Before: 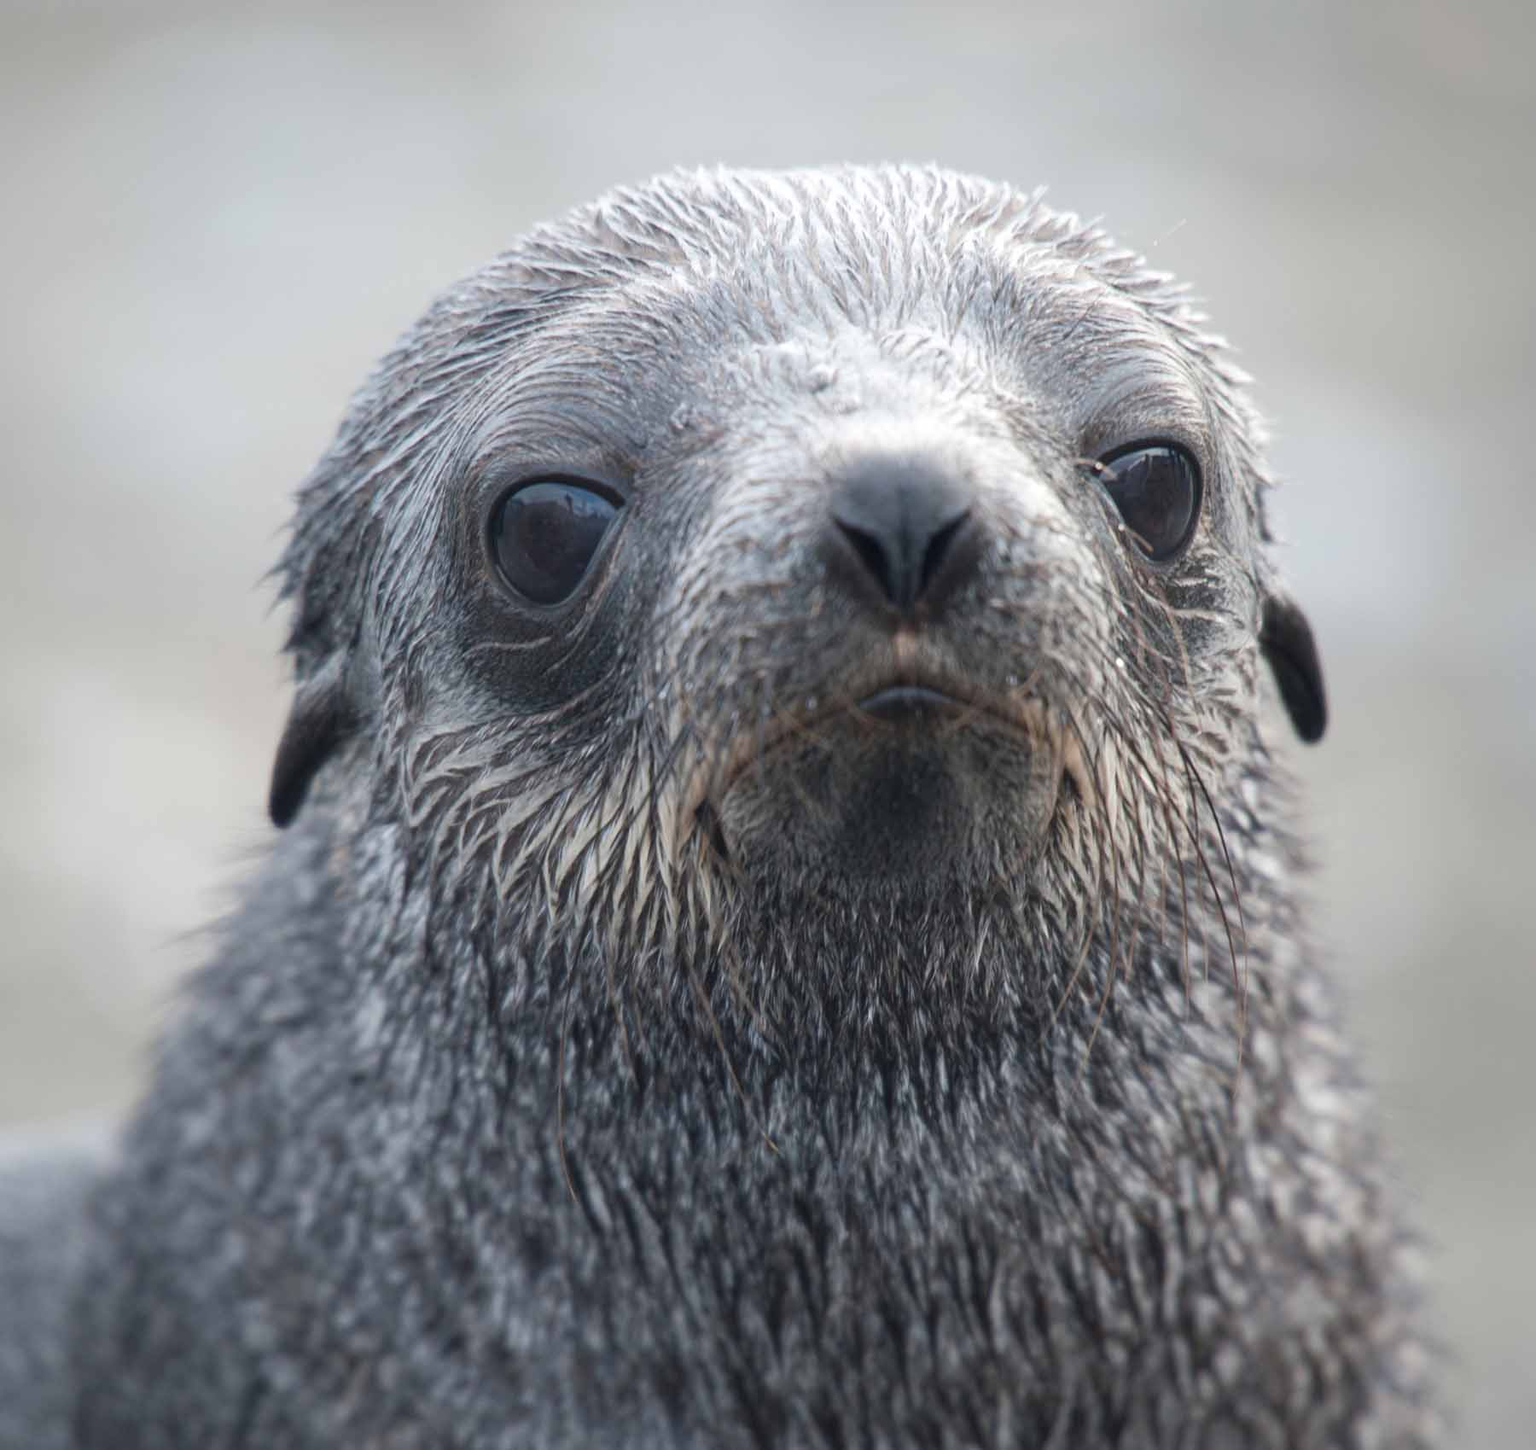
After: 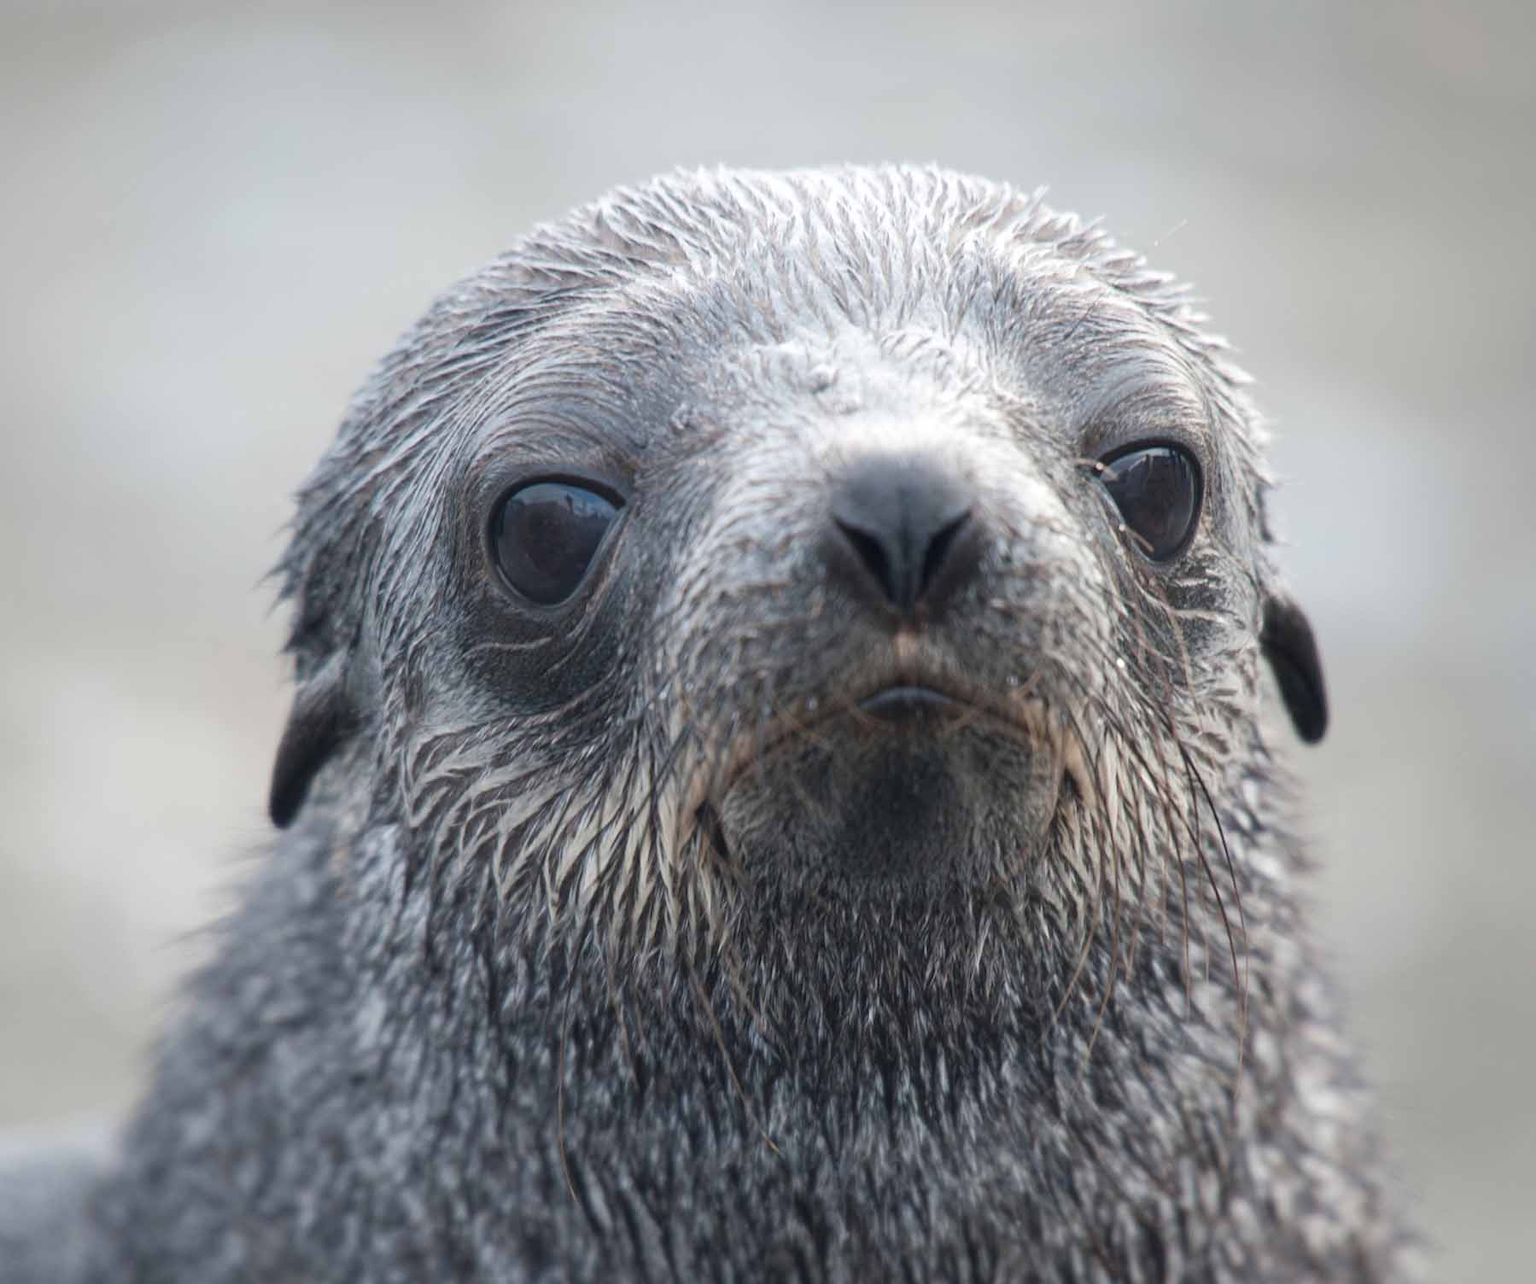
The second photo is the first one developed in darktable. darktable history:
crop and rotate: top 0%, bottom 11.367%
